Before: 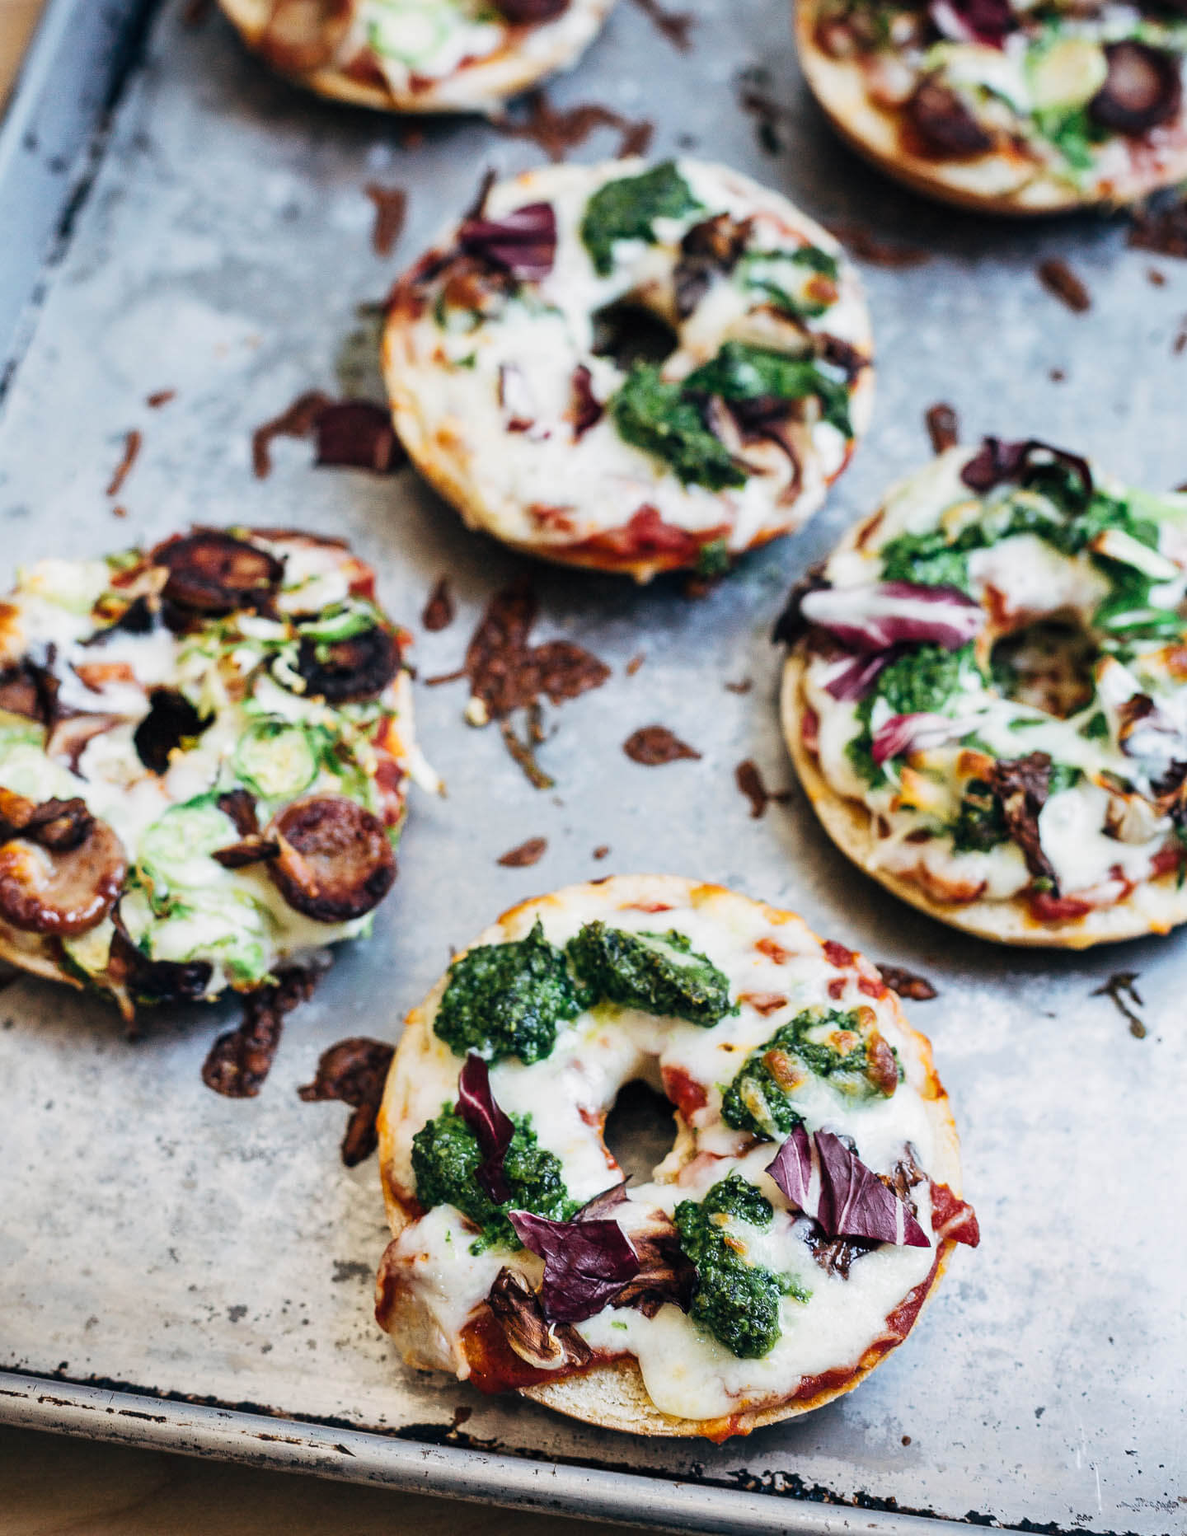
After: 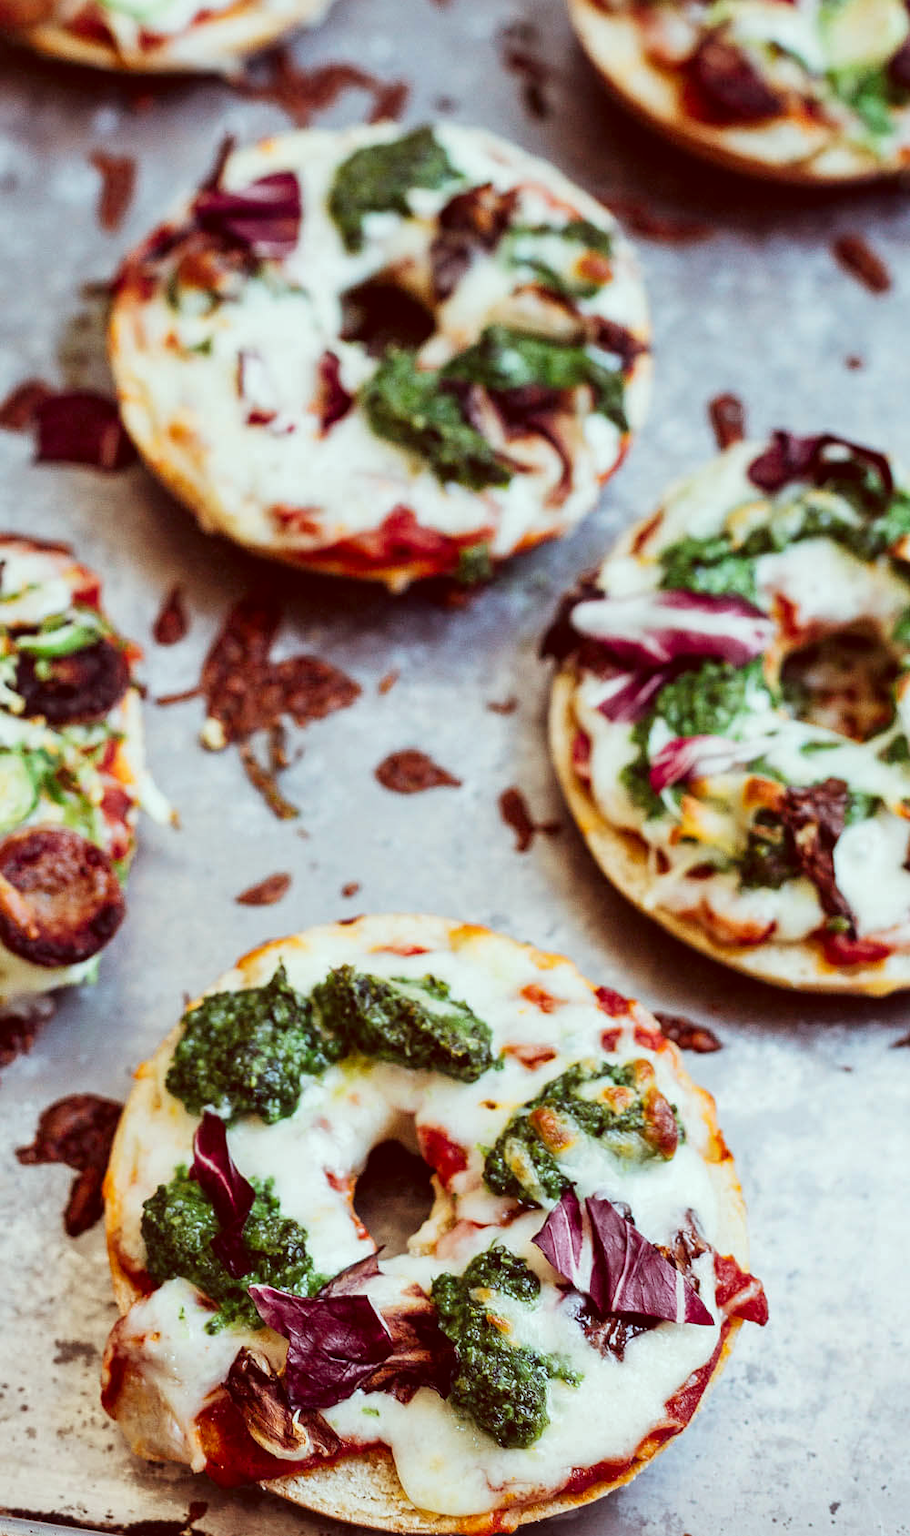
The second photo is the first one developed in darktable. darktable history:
color correction: highlights a* -7.27, highlights b* -0.149, shadows a* 20.51, shadows b* 11.89
crop and rotate: left 23.918%, top 3.089%, right 6.516%, bottom 6.343%
